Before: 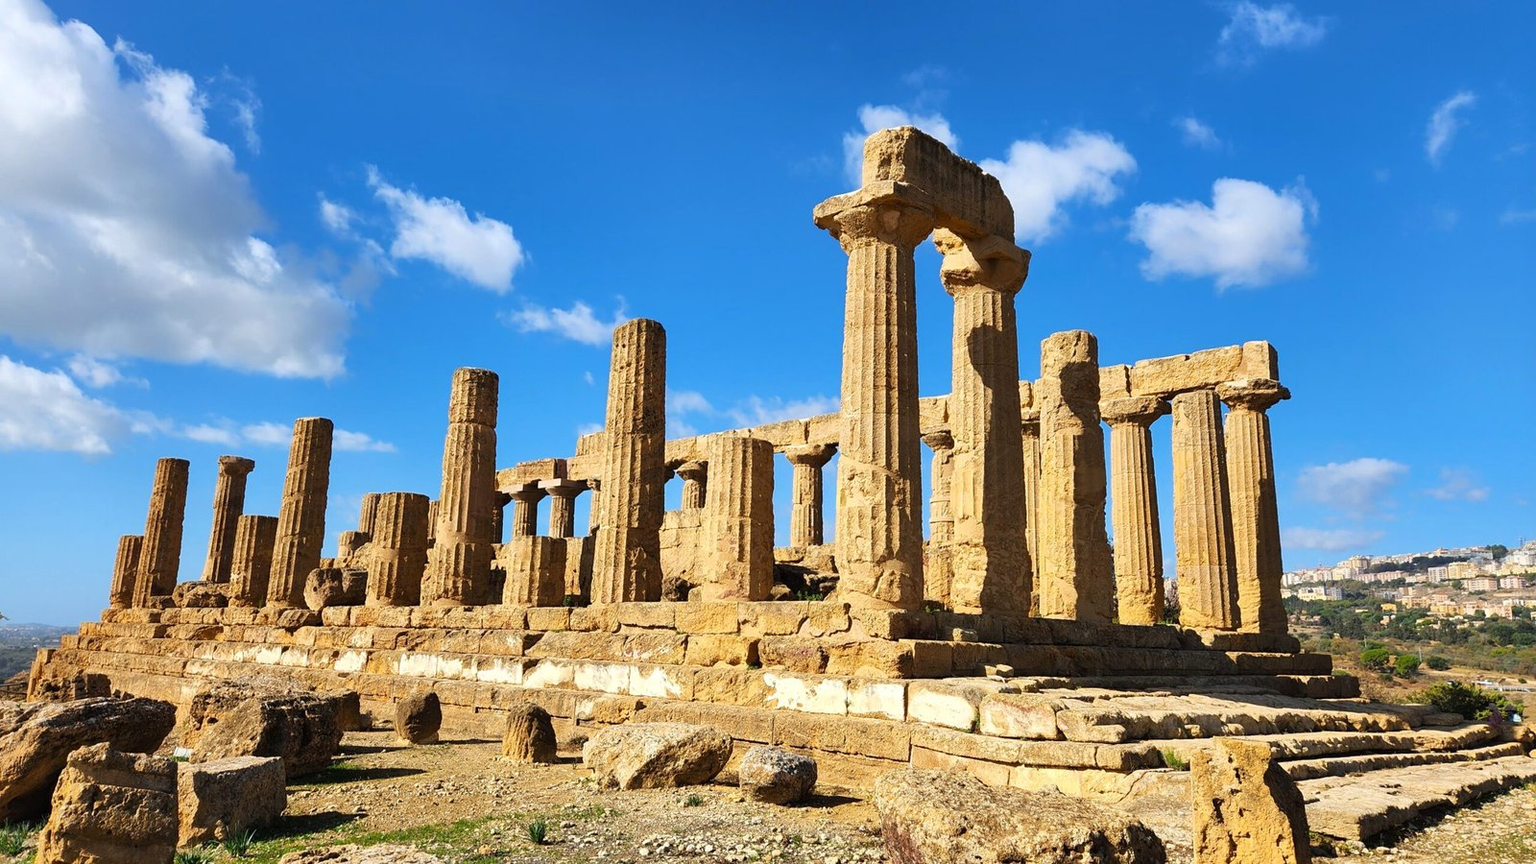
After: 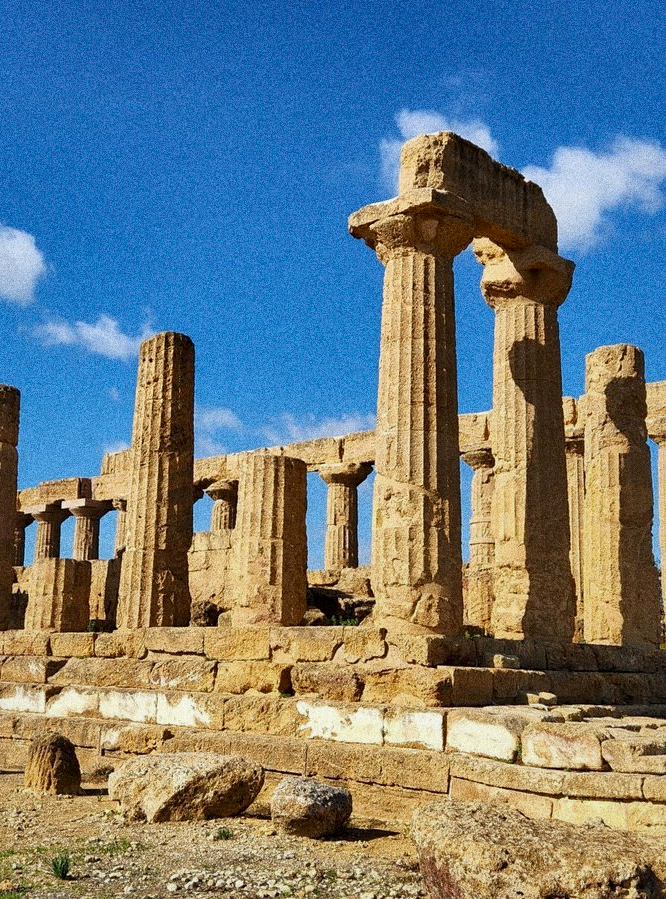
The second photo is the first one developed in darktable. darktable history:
crop: left 31.229%, right 27.105%
grain: coarseness 14.49 ISO, strength 48.04%, mid-tones bias 35%
local contrast: mode bilateral grid, contrast 25, coarseness 60, detail 151%, midtone range 0.2
tone equalizer: -8 EV 0.25 EV, -7 EV 0.417 EV, -6 EV 0.417 EV, -5 EV 0.25 EV, -3 EV -0.25 EV, -2 EV -0.417 EV, -1 EV -0.417 EV, +0 EV -0.25 EV, edges refinement/feathering 500, mask exposure compensation -1.57 EV, preserve details guided filter
